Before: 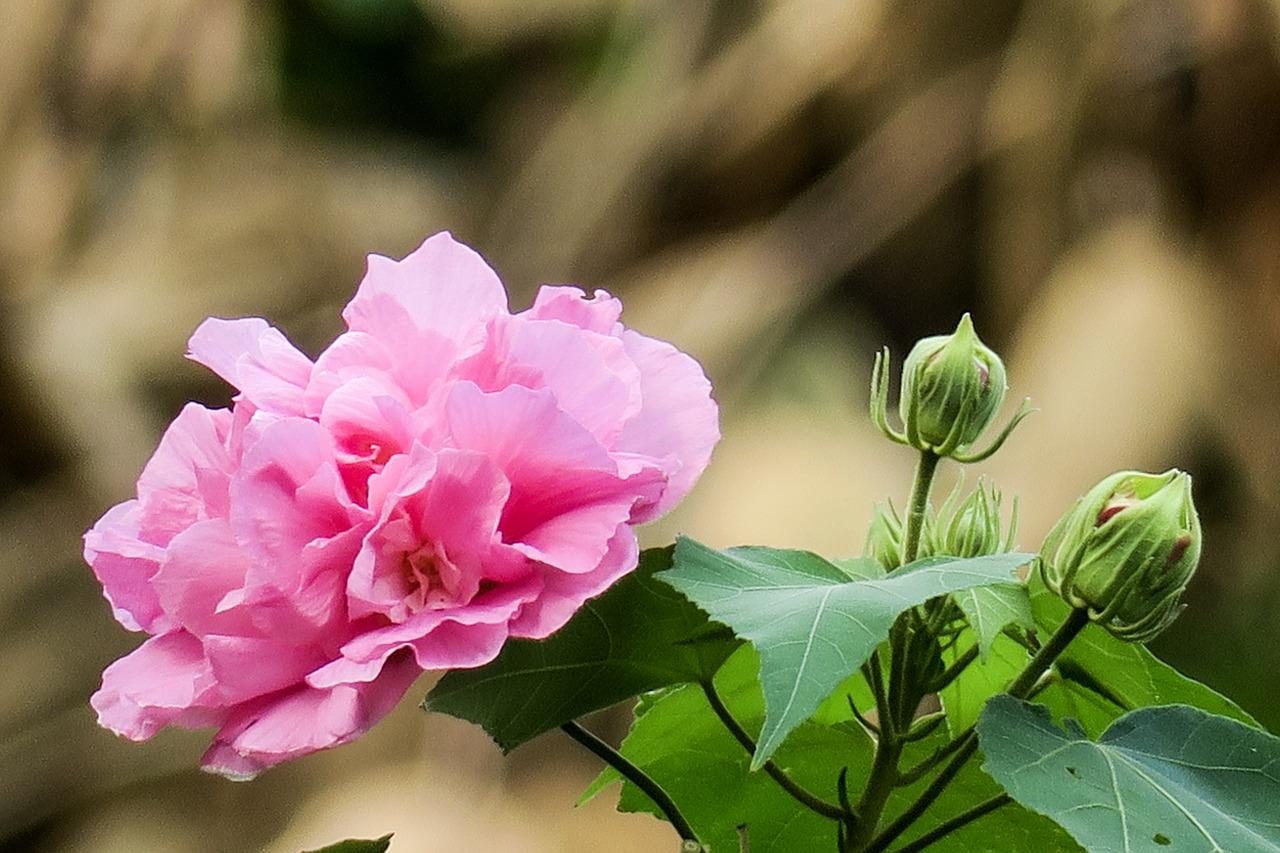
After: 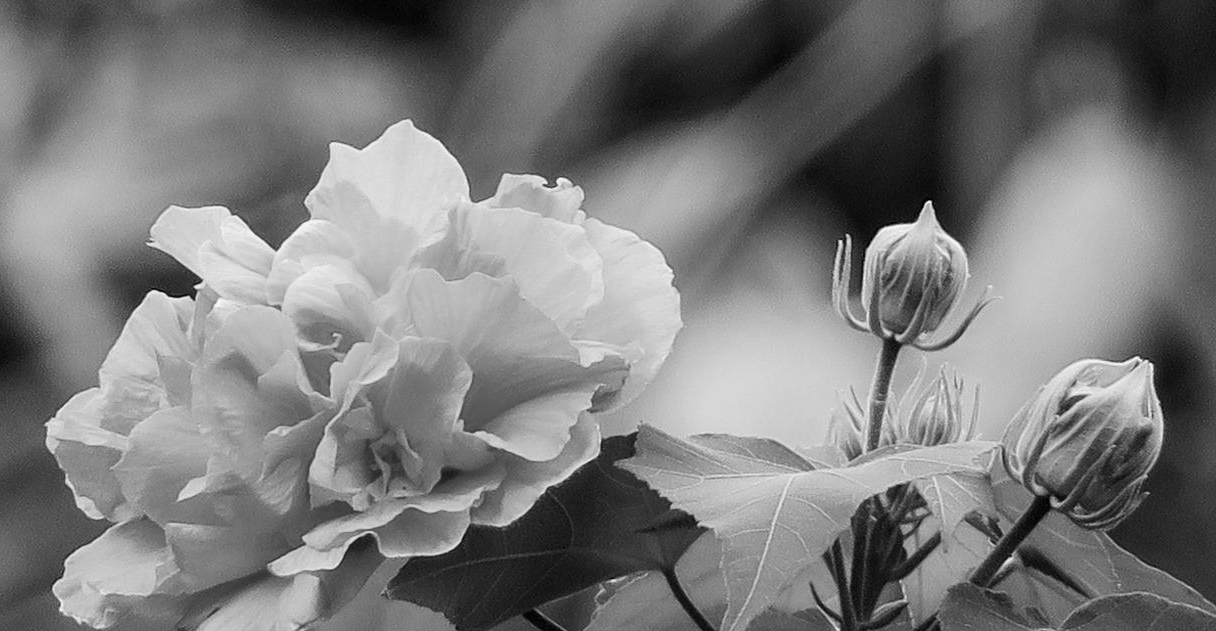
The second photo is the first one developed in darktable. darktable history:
color balance rgb: perceptual saturation grading › global saturation 25%, global vibrance 20%
monochrome: a 1.94, b -0.638
crop and rotate: left 2.991%, top 13.302%, right 1.981%, bottom 12.636%
